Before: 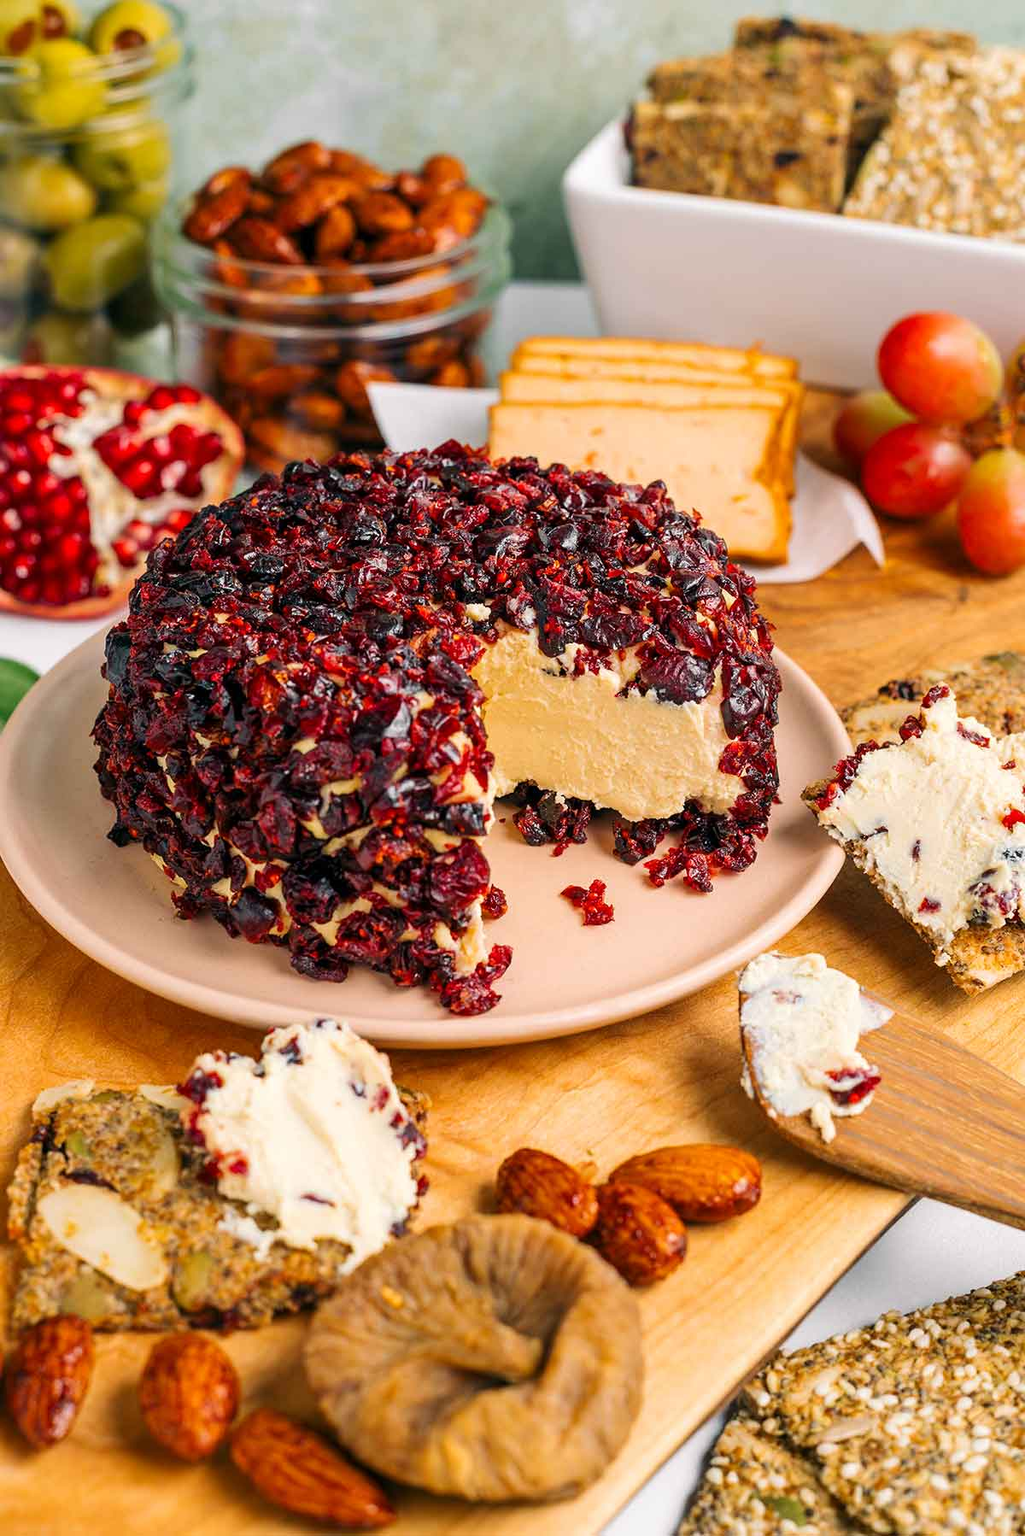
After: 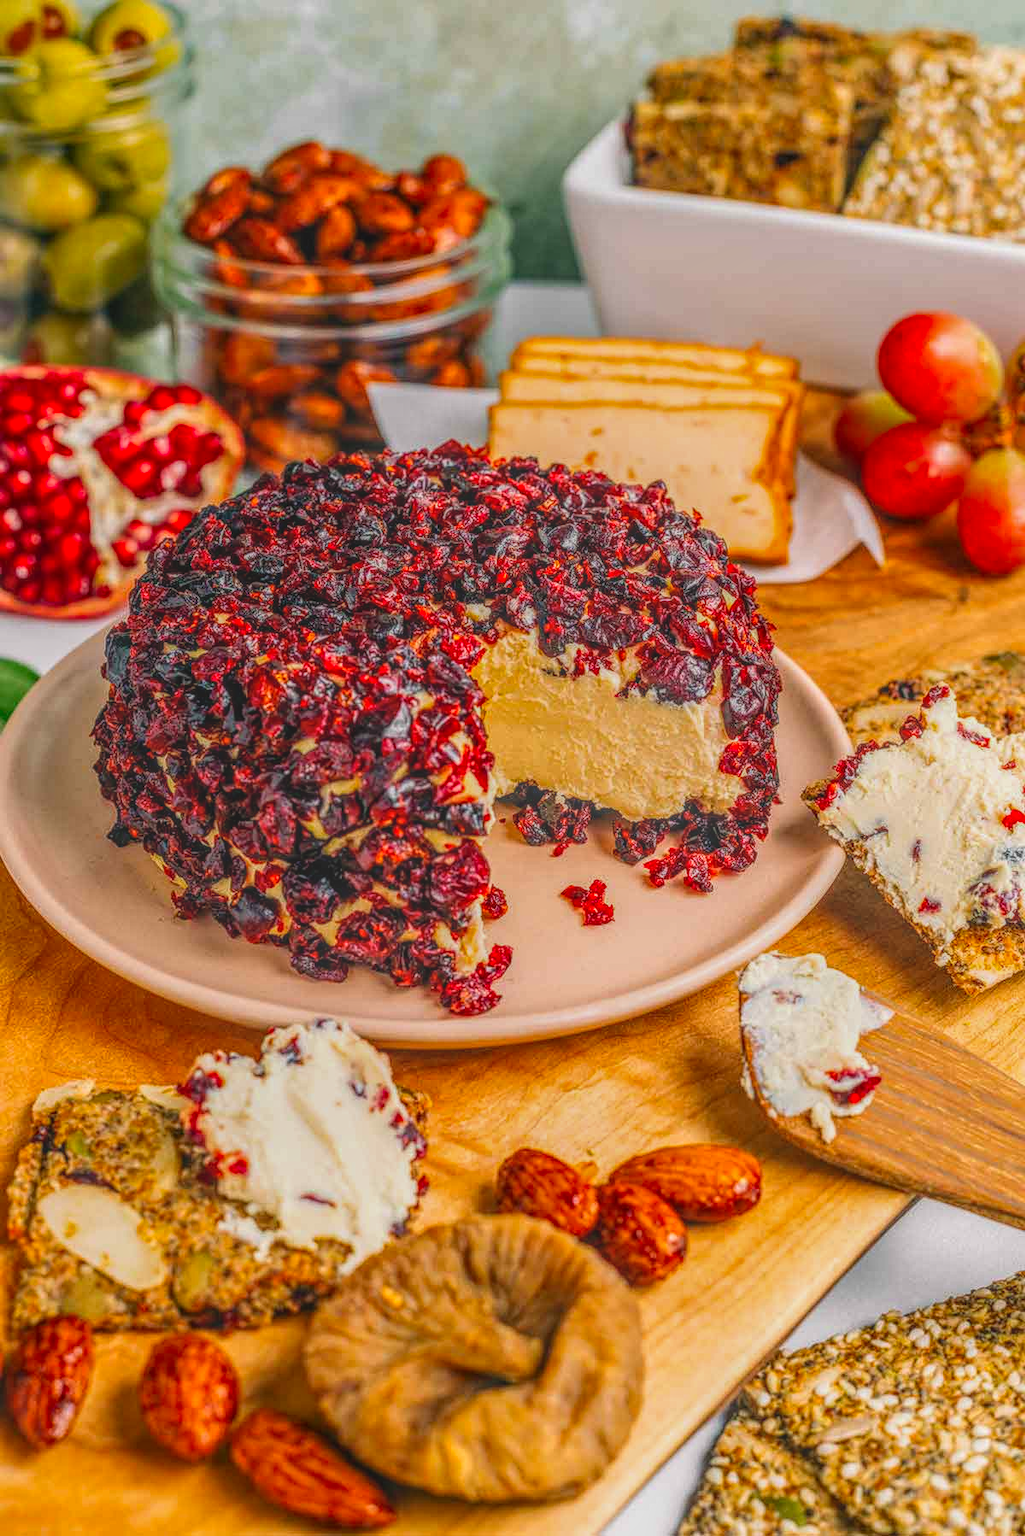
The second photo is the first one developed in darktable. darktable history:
contrast brightness saturation: contrast -0.174, saturation 0.186
local contrast: highlights 1%, shadows 2%, detail 200%, midtone range 0.245
